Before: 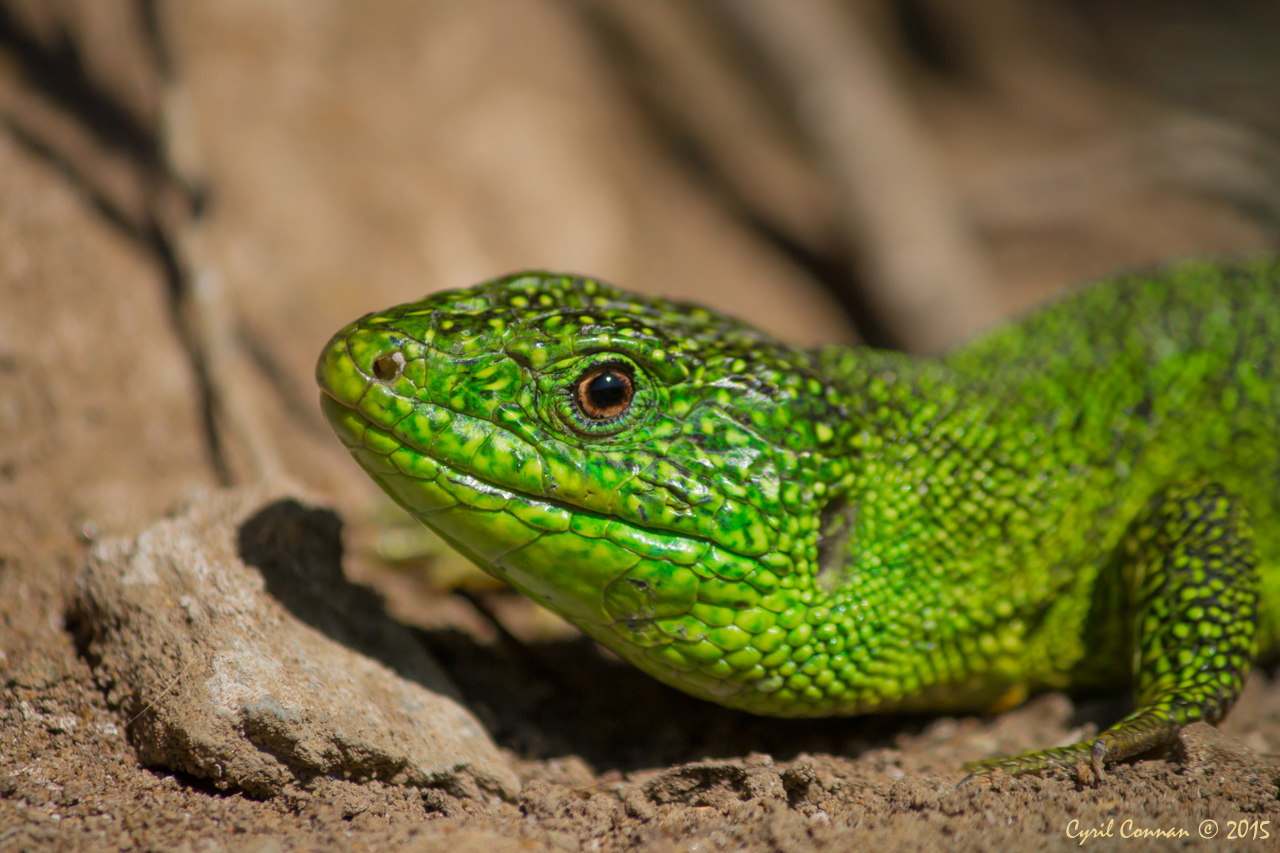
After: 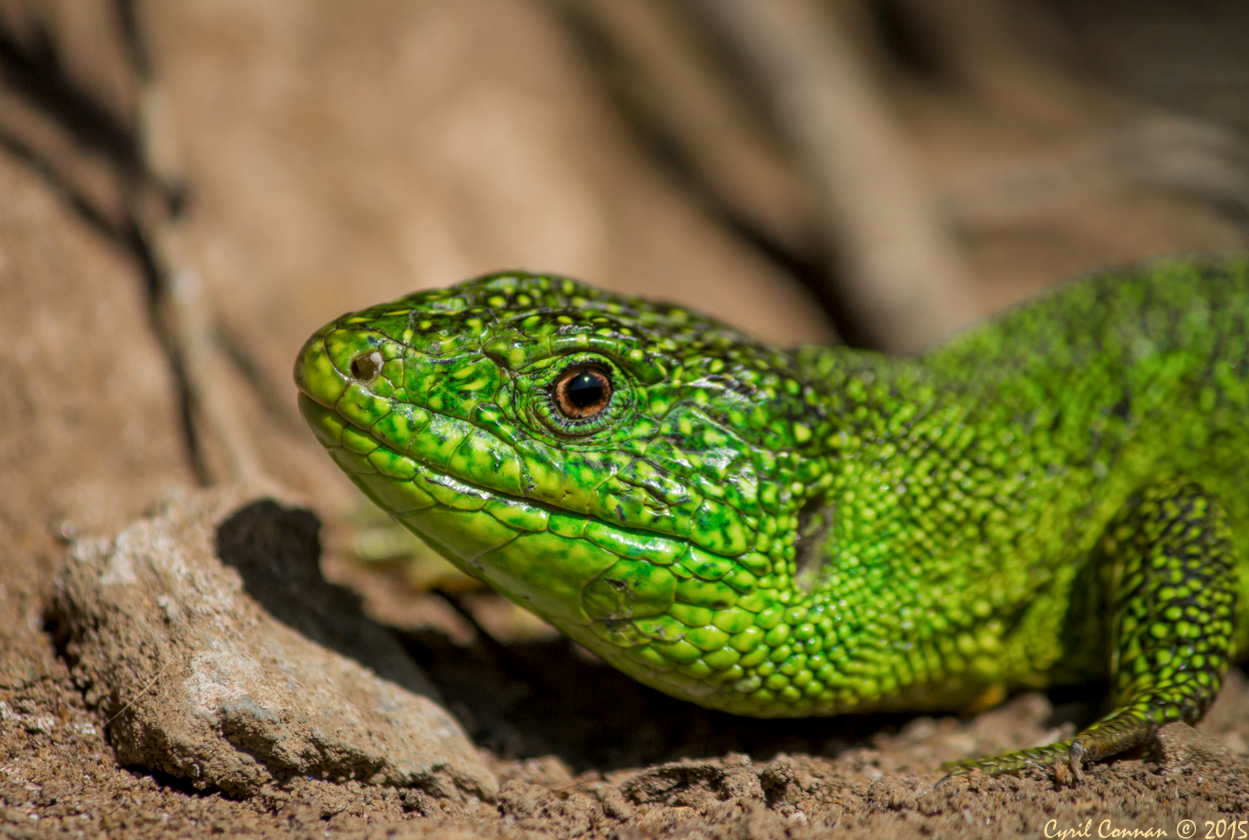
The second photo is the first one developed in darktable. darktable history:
crop and rotate: left 1.72%, right 0.684%, bottom 1.446%
local contrast: on, module defaults
